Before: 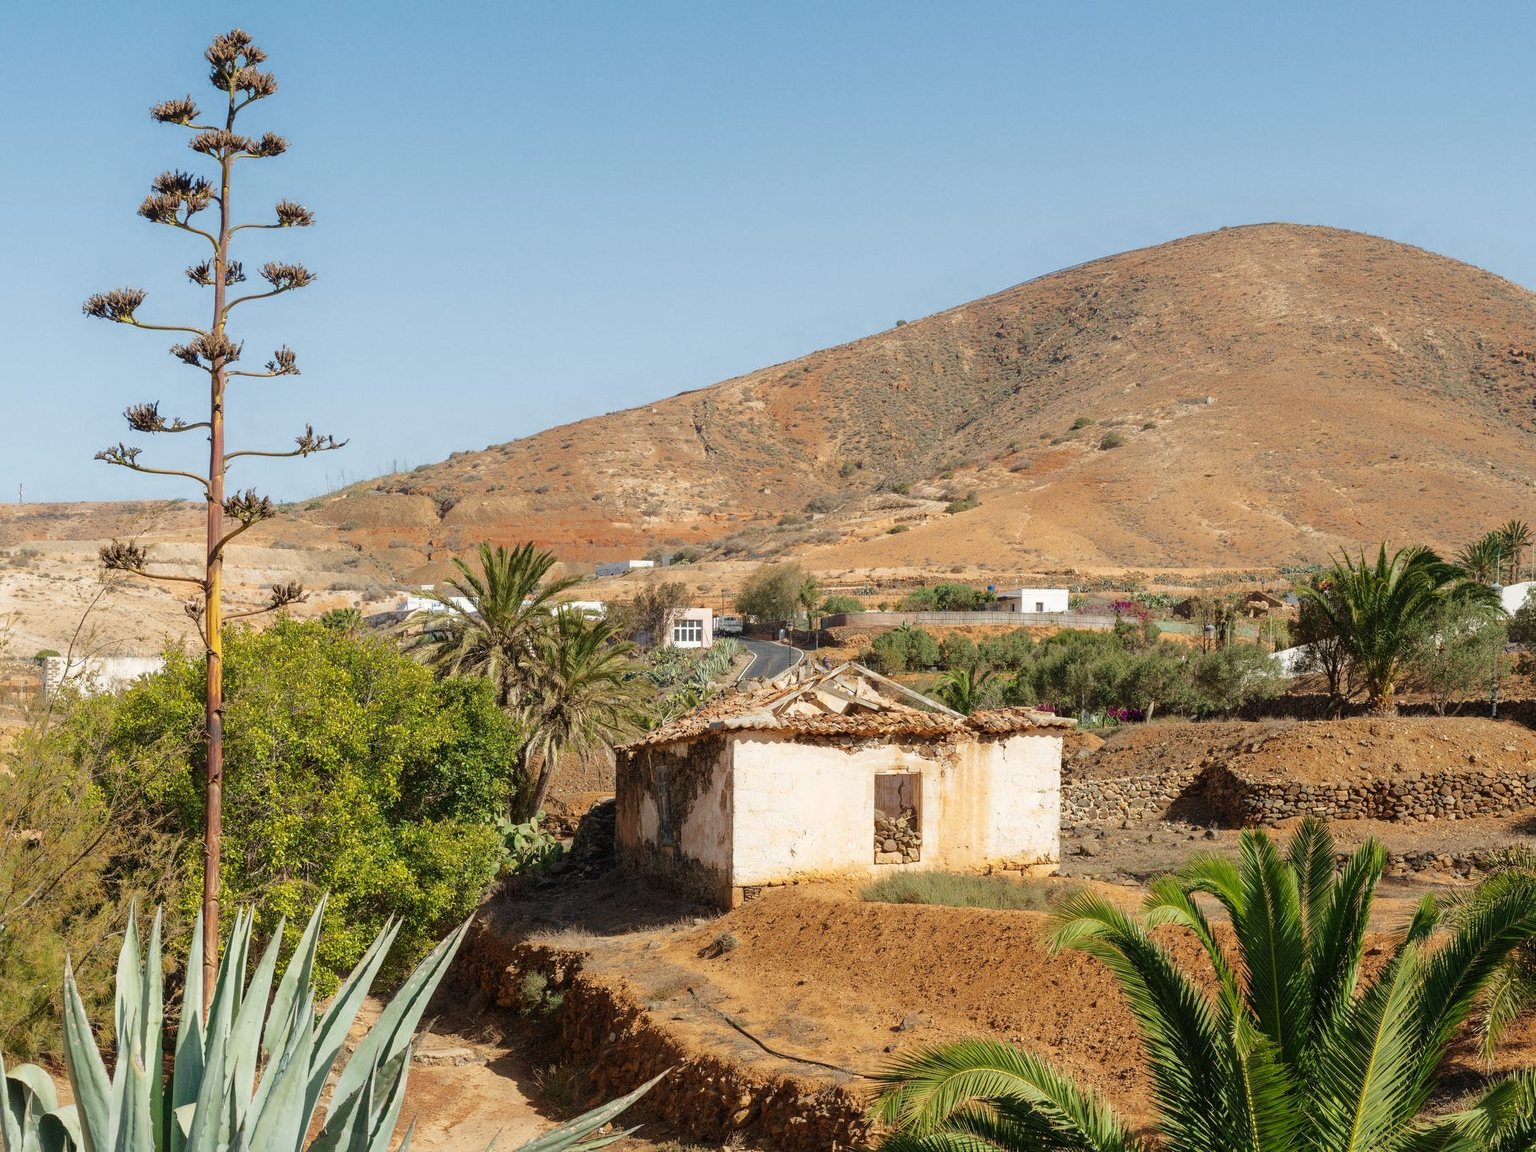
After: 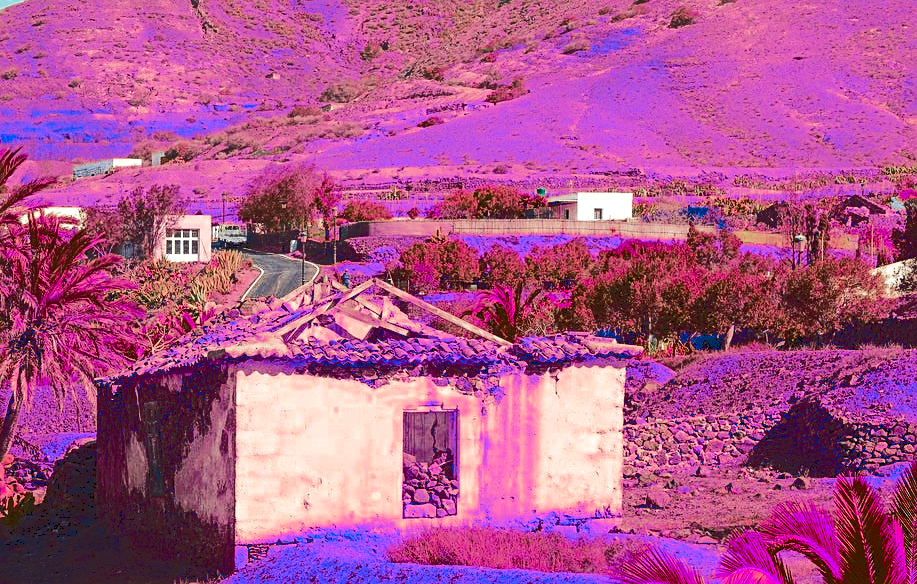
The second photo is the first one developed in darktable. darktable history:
sharpen: on, module defaults
crop: left 34.808%, top 37.091%, right 14.747%, bottom 20.078%
color balance rgb: shadows lift › chroma 6.382%, shadows lift › hue 304.86°, perceptual saturation grading › global saturation 29.653%, perceptual brilliance grading › highlights 10.168%, perceptual brilliance grading › mid-tones 5.718%
color zones: curves: ch0 [(0.826, 0.353)]; ch1 [(0.242, 0.647) (0.889, 0.342)]; ch2 [(0.246, 0.089) (0.969, 0.068)]
tone curve: curves: ch0 [(0, 0) (0.003, 0.145) (0.011, 0.15) (0.025, 0.15) (0.044, 0.156) (0.069, 0.161) (0.1, 0.169) (0.136, 0.175) (0.177, 0.184) (0.224, 0.196) (0.277, 0.234) (0.335, 0.291) (0.399, 0.391) (0.468, 0.505) (0.543, 0.633) (0.623, 0.742) (0.709, 0.826) (0.801, 0.882) (0.898, 0.93) (1, 1)], color space Lab, linked channels, preserve colors none
